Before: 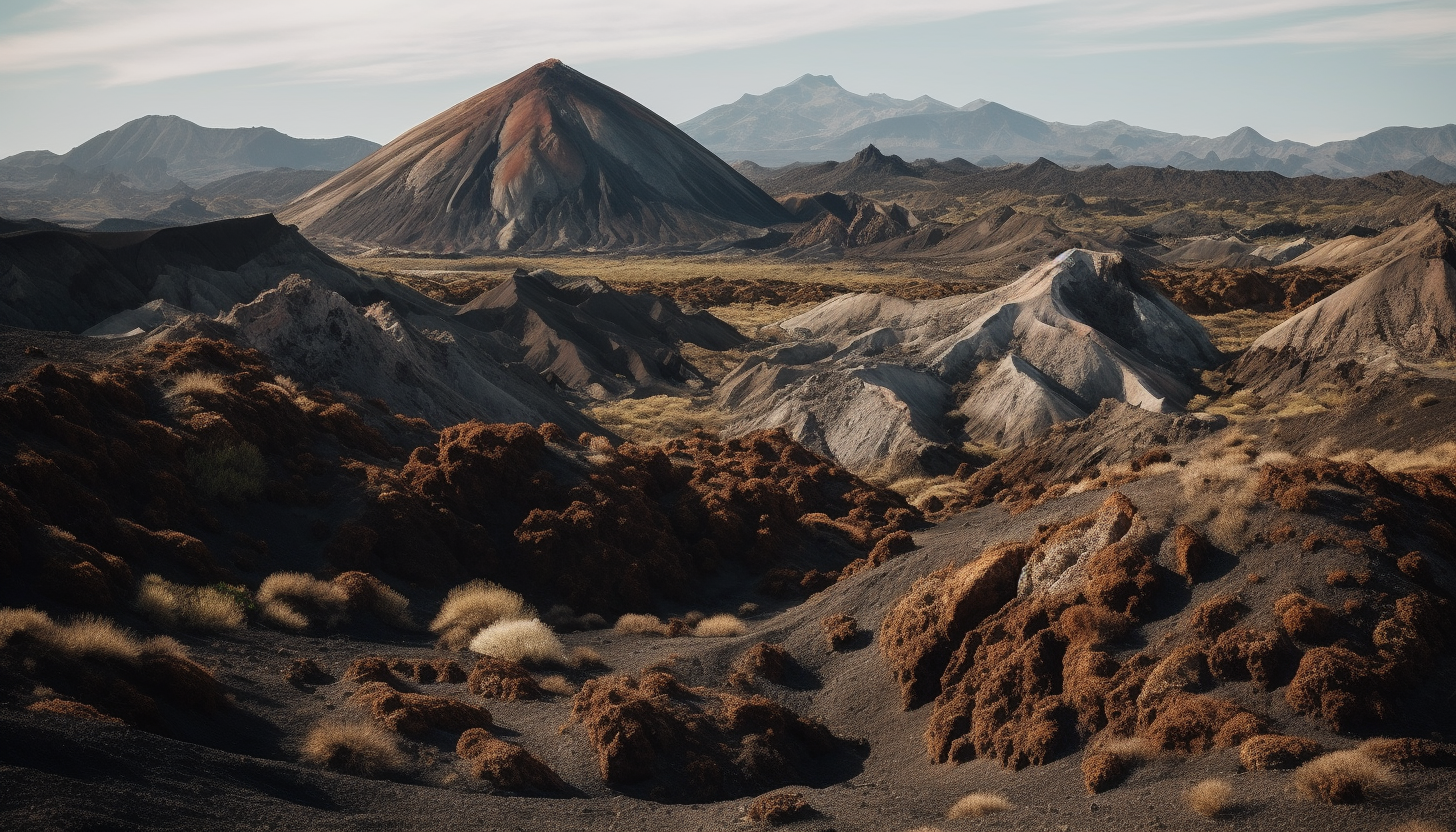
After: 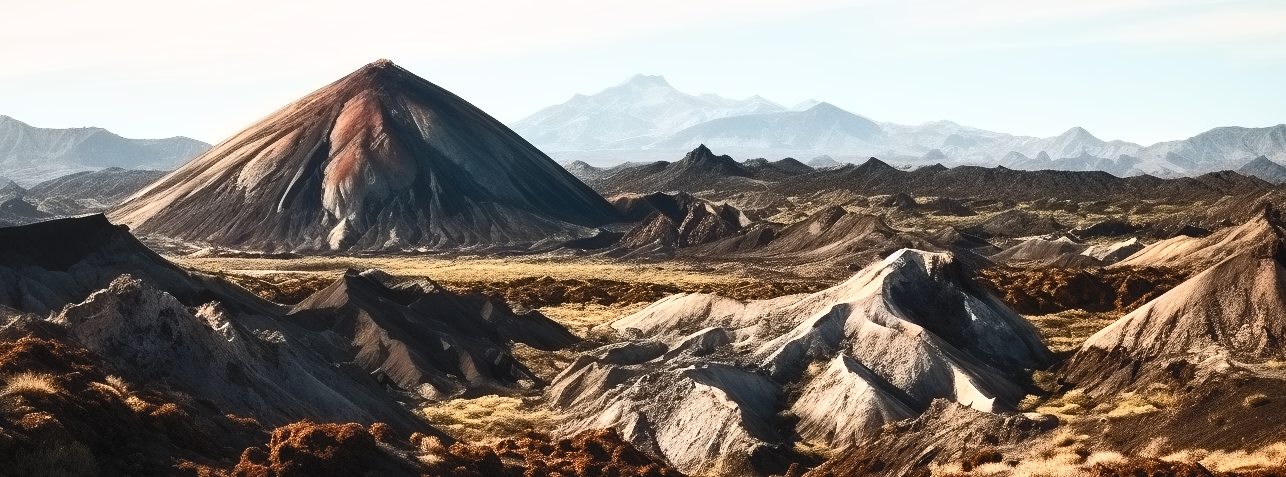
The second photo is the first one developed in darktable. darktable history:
crop and rotate: left 11.646%, bottom 42.567%
filmic rgb: black relative exposure -7.65 EV, white relative exposure 4.56 EV, hardness 3.61
contrast equalizer: y [[0.5 ×6], [0.5 ×6], [0.5 ×6], [0 ×6], [0, 0.039, 0.251, 0.29, 0.293, 0.292]]
contrast brightness saturation: contrast 0.843, brightness 0.603, saturation 0.605
shadows and highlights: shadows 43.35, highlights 8.45
local contrast: highlights 107%, shadows 103%, detail 120%, midtone range 0.2
tone curve: curves: ch0 [(0, 0) (0.003, 0.01) (0.011, 0.014) (0.025, 0.029) (0.044, 0.051) (0.069, 0.072) (0.1, 0.097) (0.136, 0.123) (0.177, 0.16) (0.224, 0.2) (0.277, 0.248) (0.335, 0.305) (0.399, 0.37) (0.468, 0.454) (0.543, 0.534) (0.623, 0.609) (0.709, 0.681) (0.801, 0.752) (0.898, 0.841) (1, 1)], color space Lab, independent channels, preserve colors none
